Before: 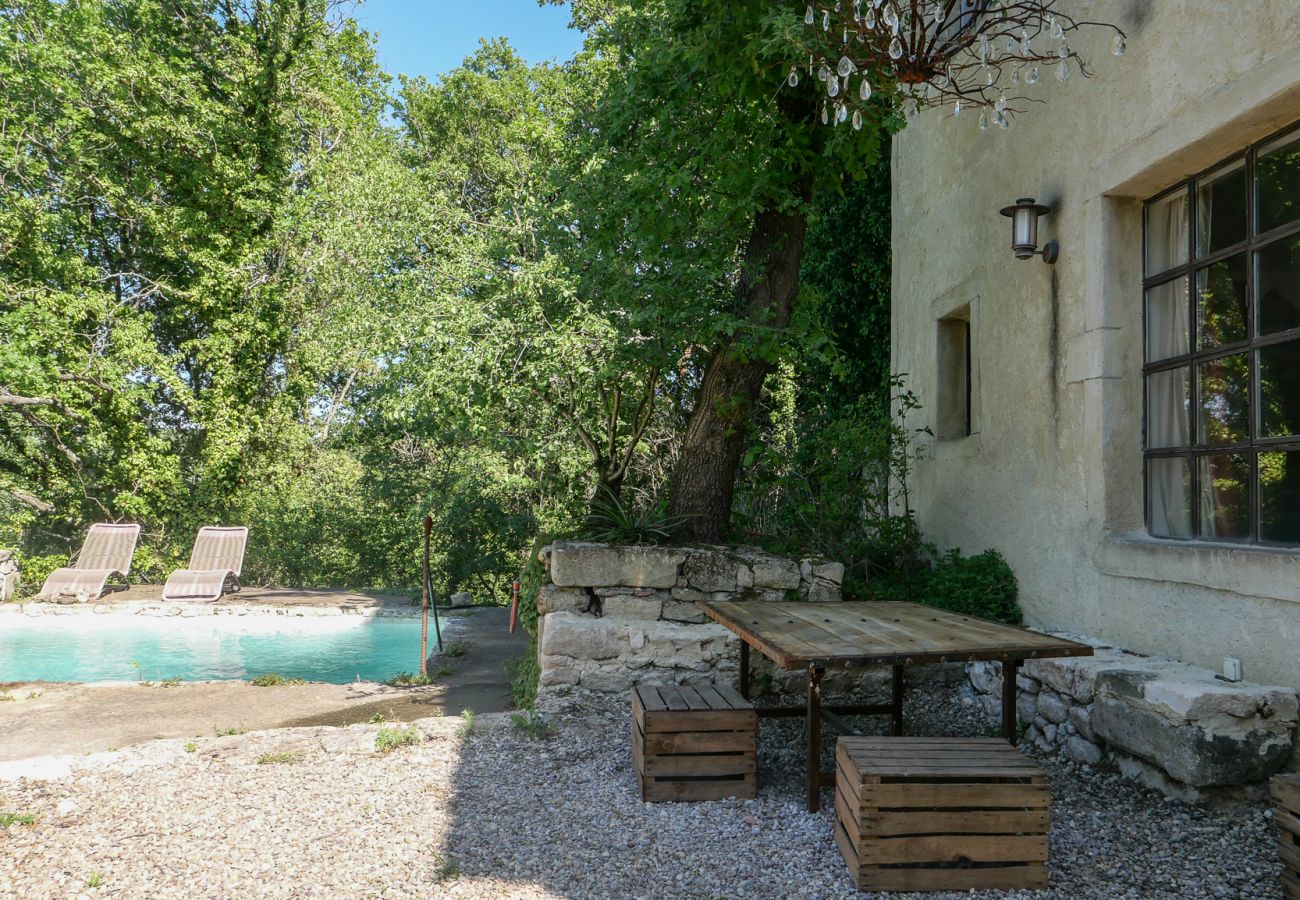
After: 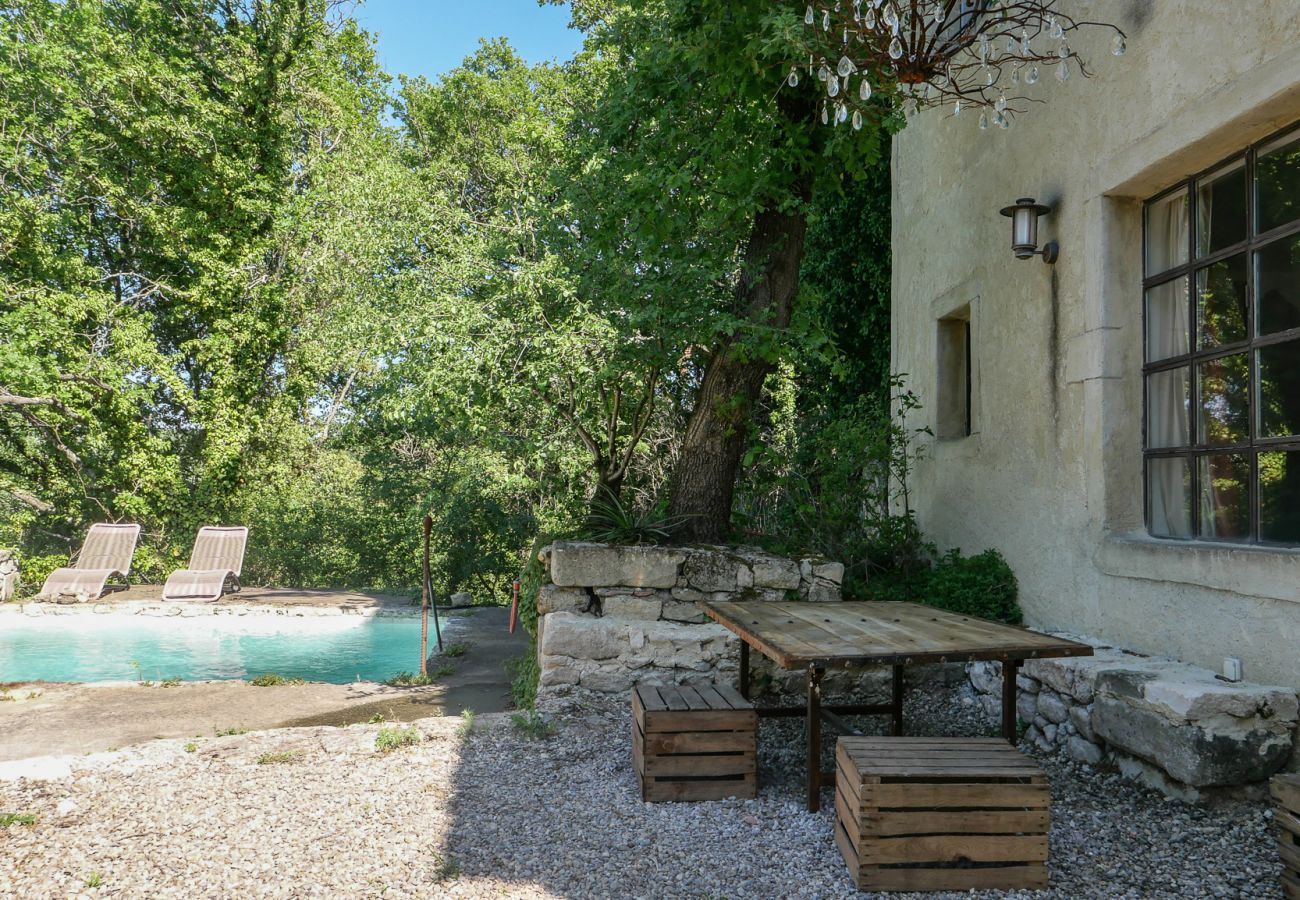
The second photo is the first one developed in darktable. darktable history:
shadows and highlights: shadows 35, highlights -35, soften with gaussian
